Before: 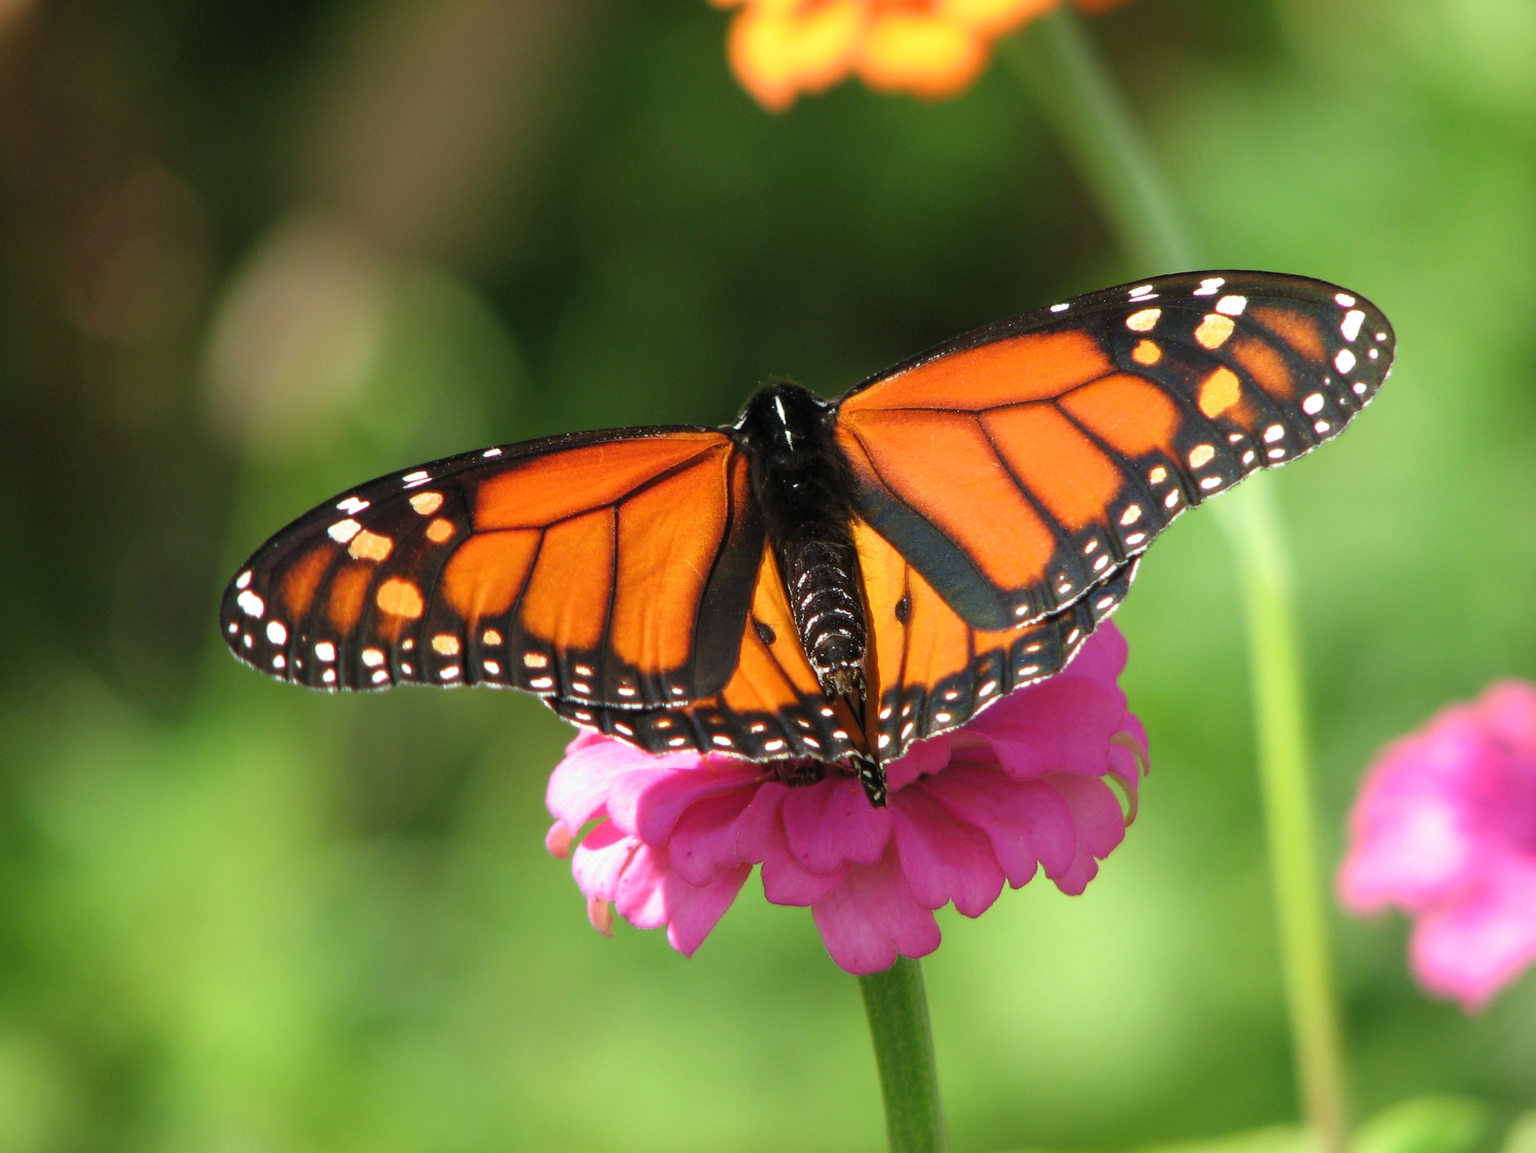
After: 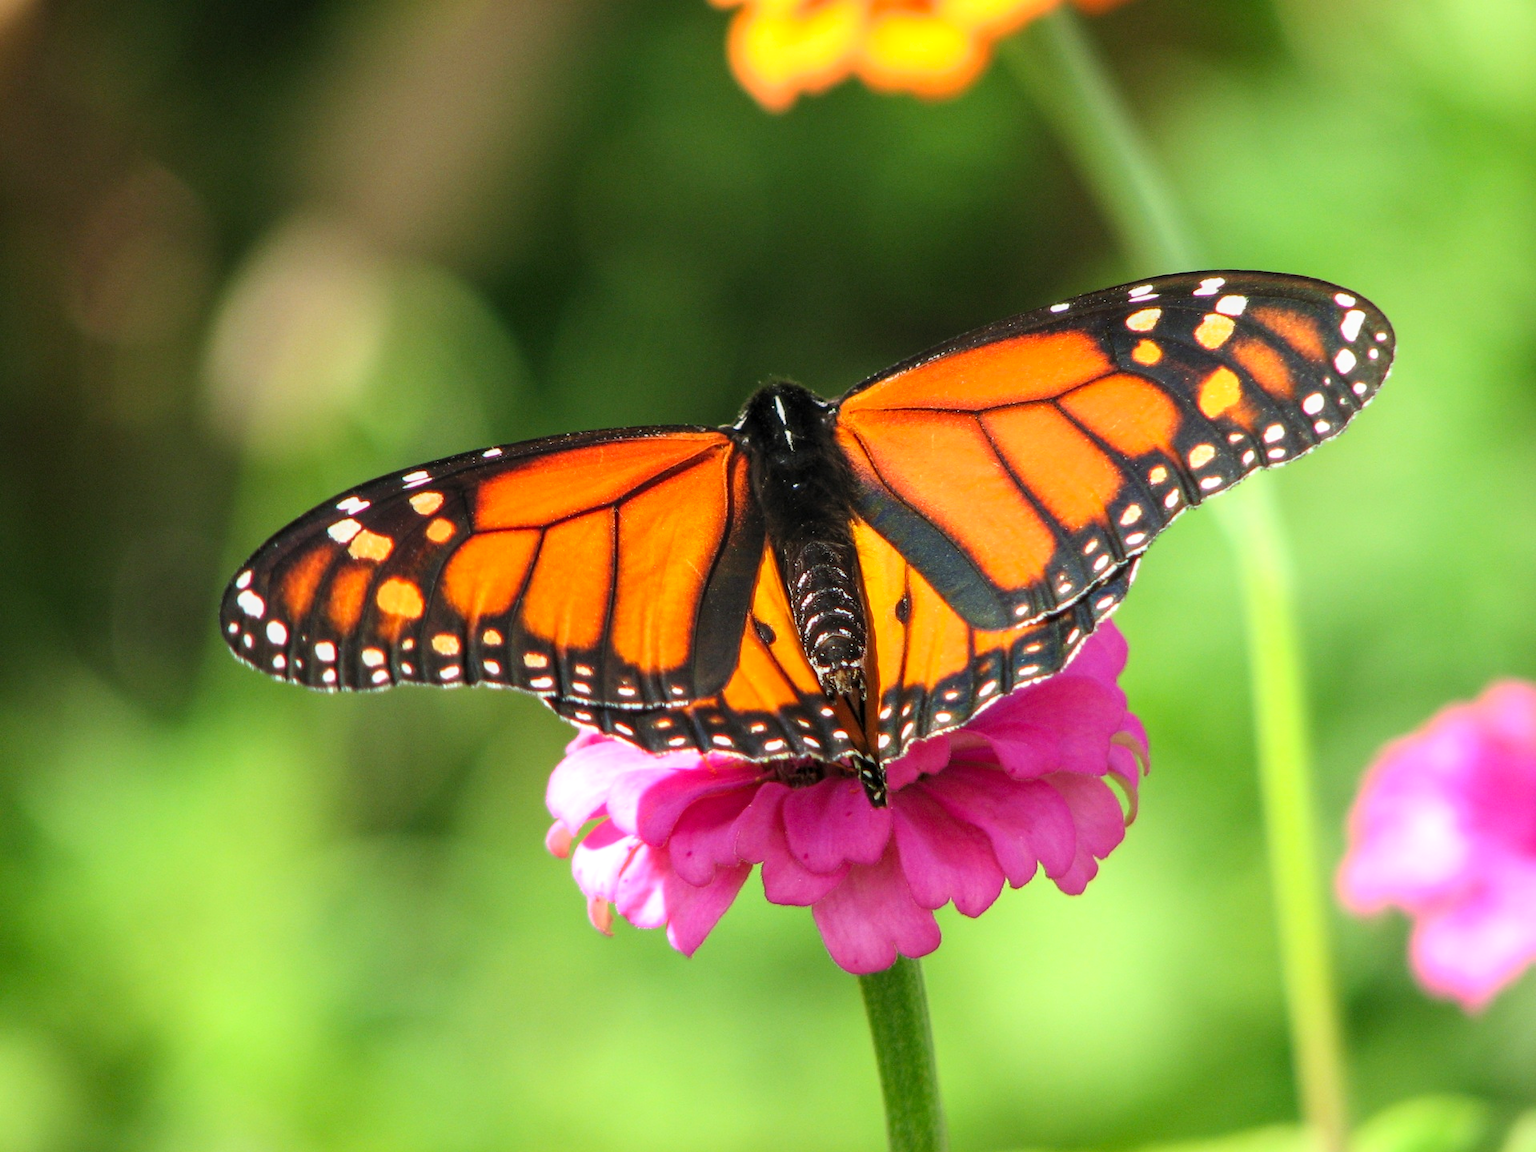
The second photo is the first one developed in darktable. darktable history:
local contrast: on, module defaults
contrast brightness saturation: contrast 0.197, brightness 0.168, saturation 0.226
